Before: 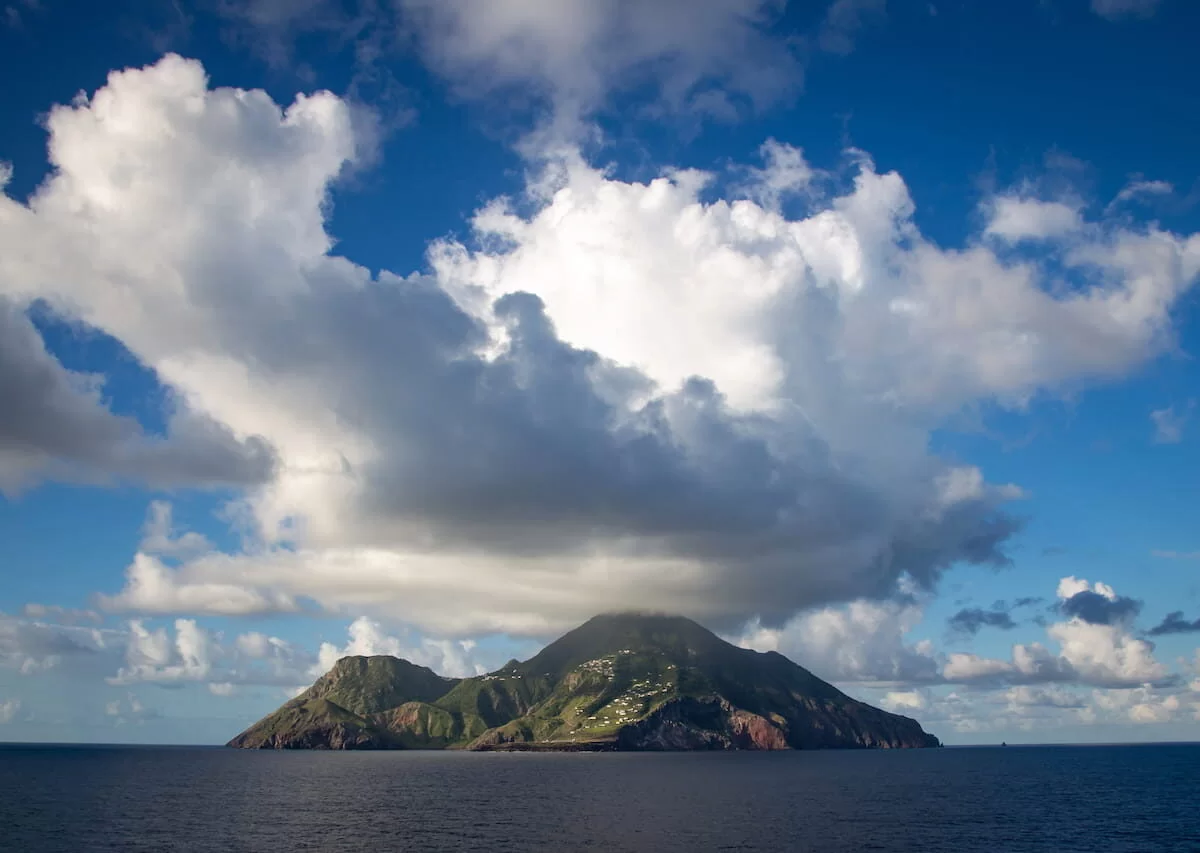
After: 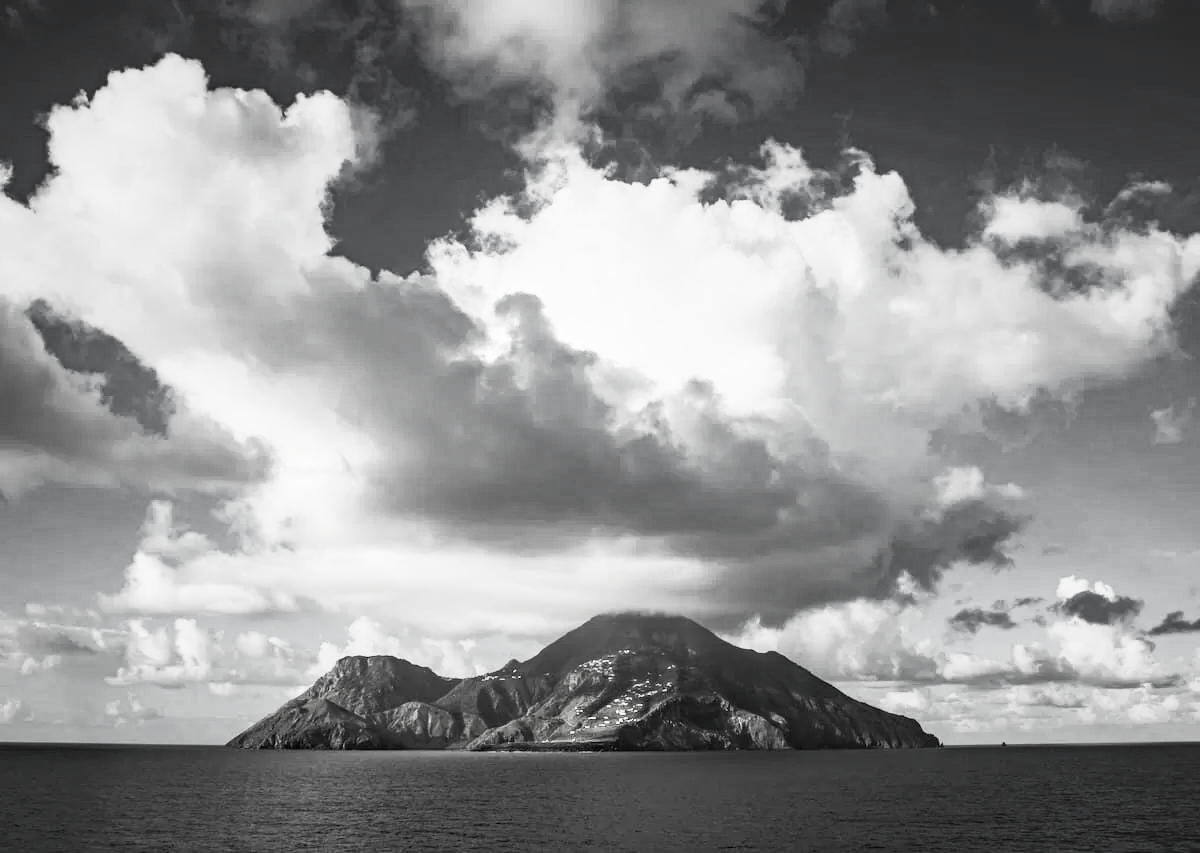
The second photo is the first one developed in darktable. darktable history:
haze removal: compatibility mode true, adaptive false
exposure: exposure -0.045 EV, compensate highlight preservation false
local contrast: detail 110%
contrast brightness saturation: contrast 0.529, brightness 0.463, saturation -0.982
base curve: exposure shift 0.575, preserve colors none
color balance rgb: shadows lift › chroma 0.728%, shadows lift › hue 114.99°, linear chroma grading › global chroma 14.568%, perceptual saturation grading › global saturation 36.055%, perceptual saturation grading › shadows 35.895%
